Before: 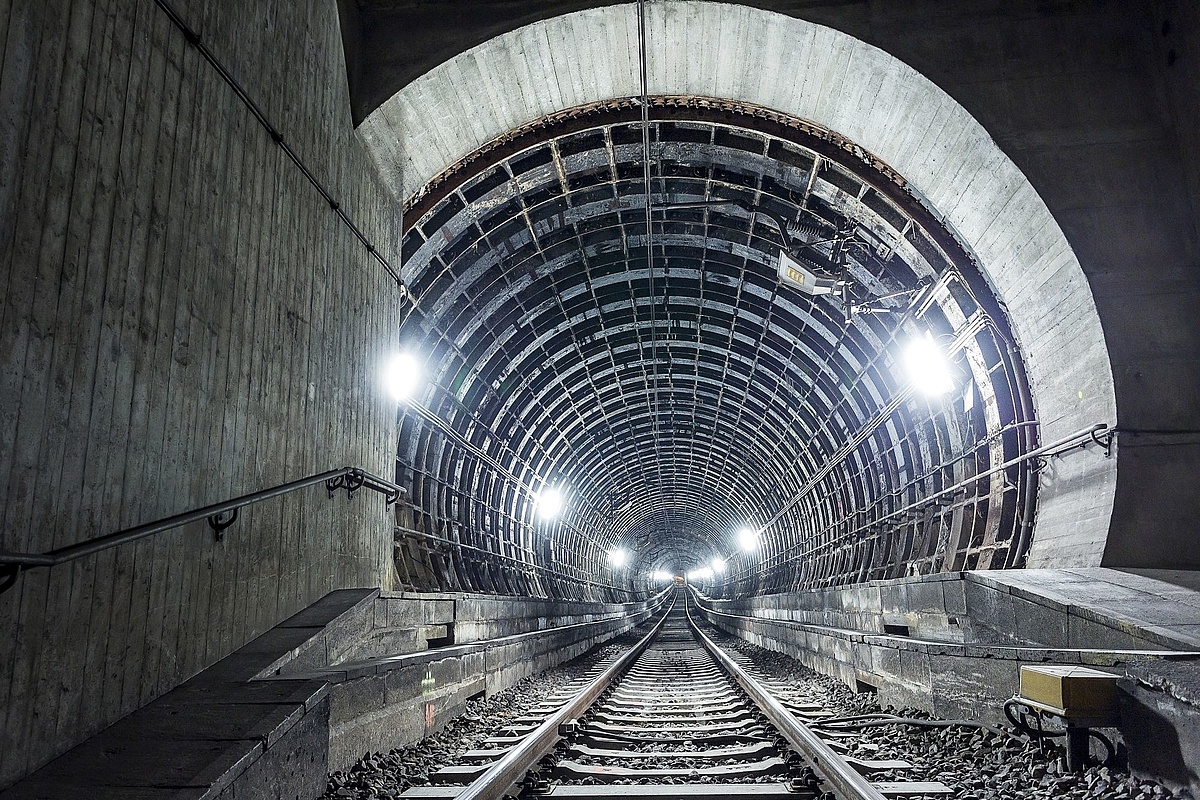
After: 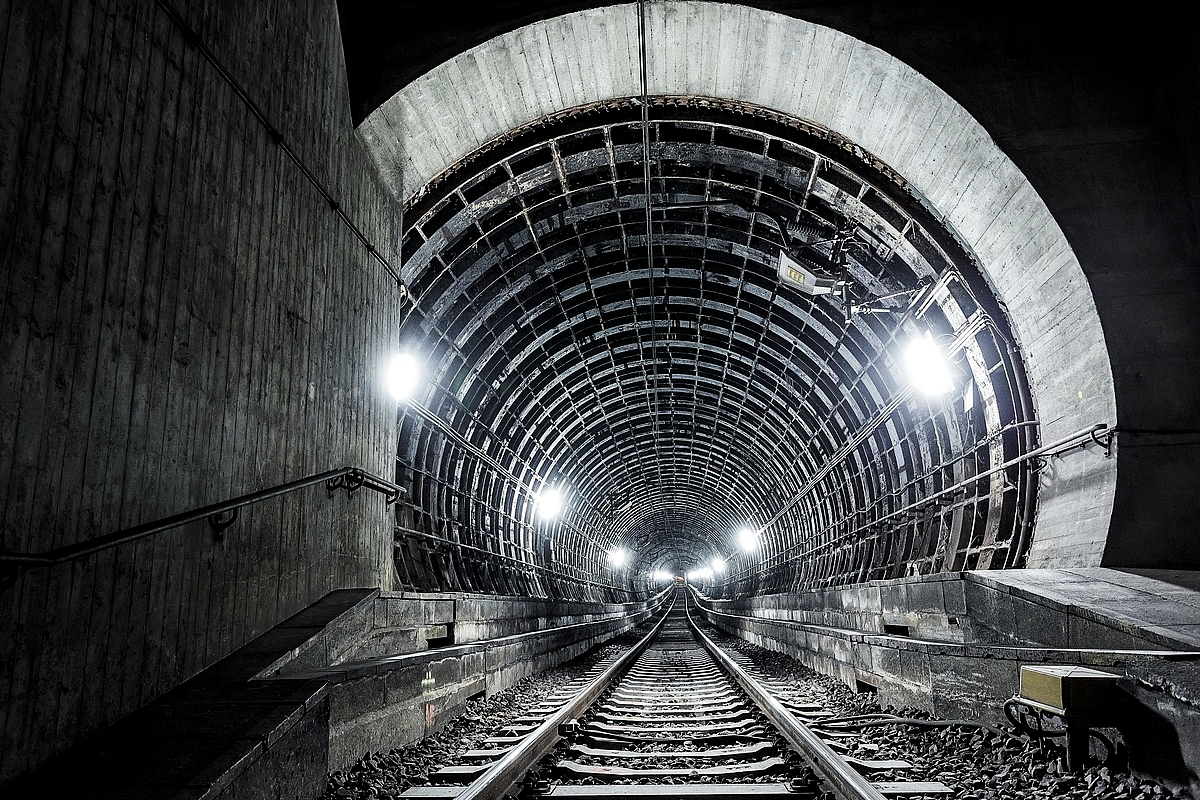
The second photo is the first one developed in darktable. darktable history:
contrast brightness saturation: contrast 0.01, saturation -0.05
levels: mode automatic, black 8.58%, gray 59.42%, levels [0, 0.445, 1]
filmic rgb: white relative exposure 3.9 EV, hardness 4.26
